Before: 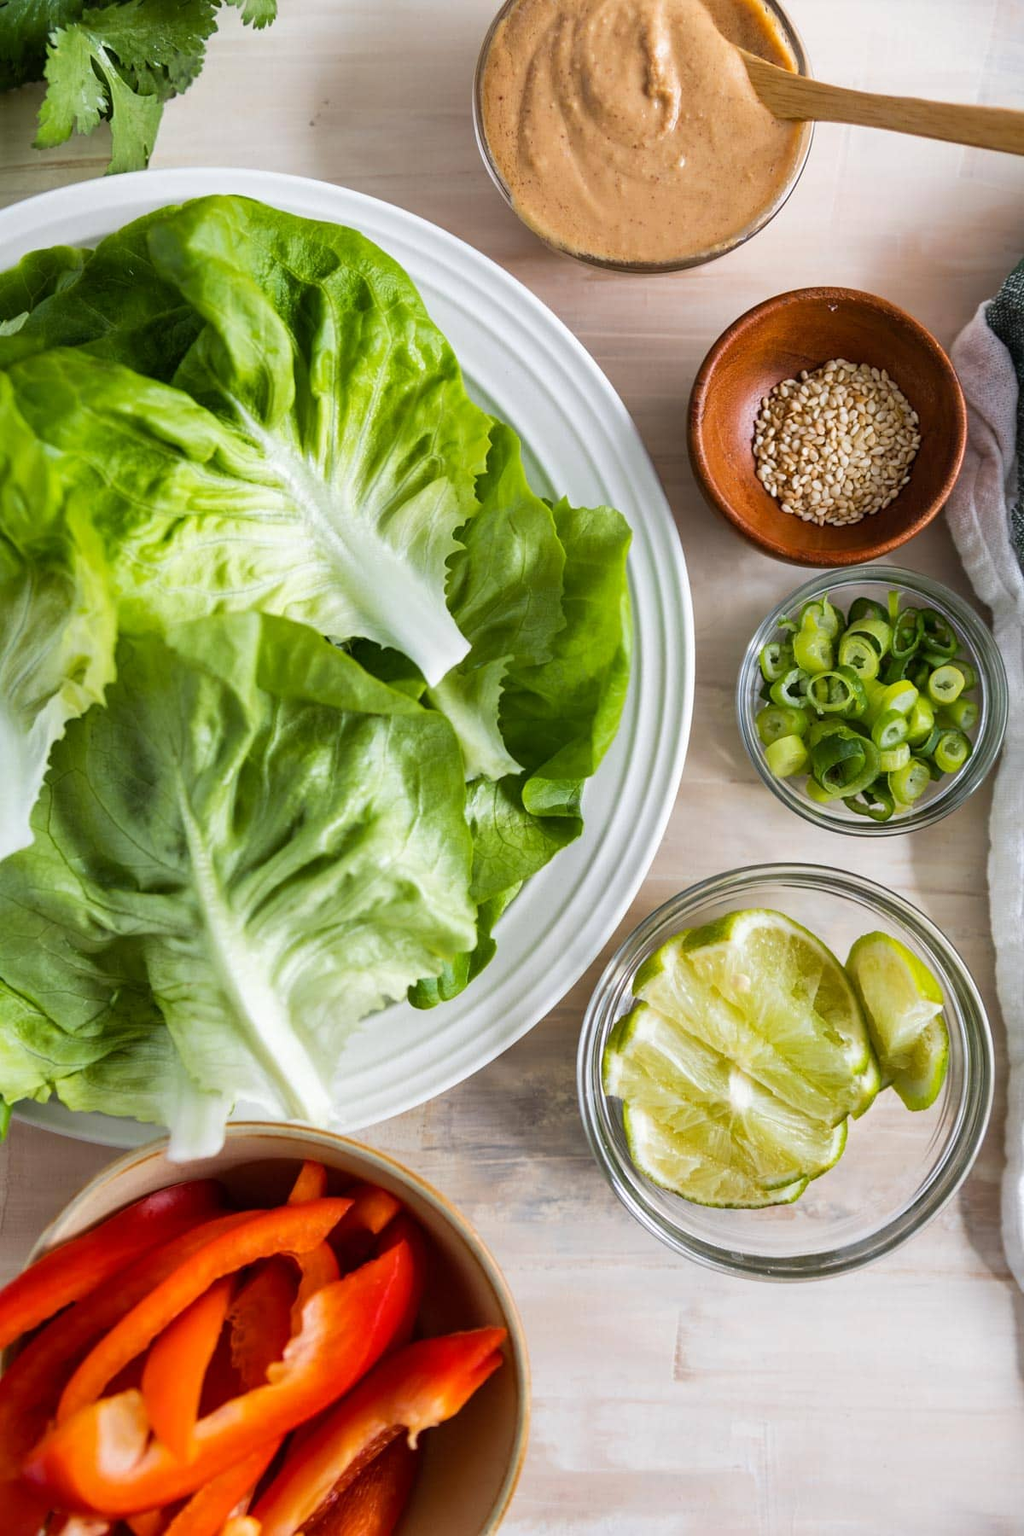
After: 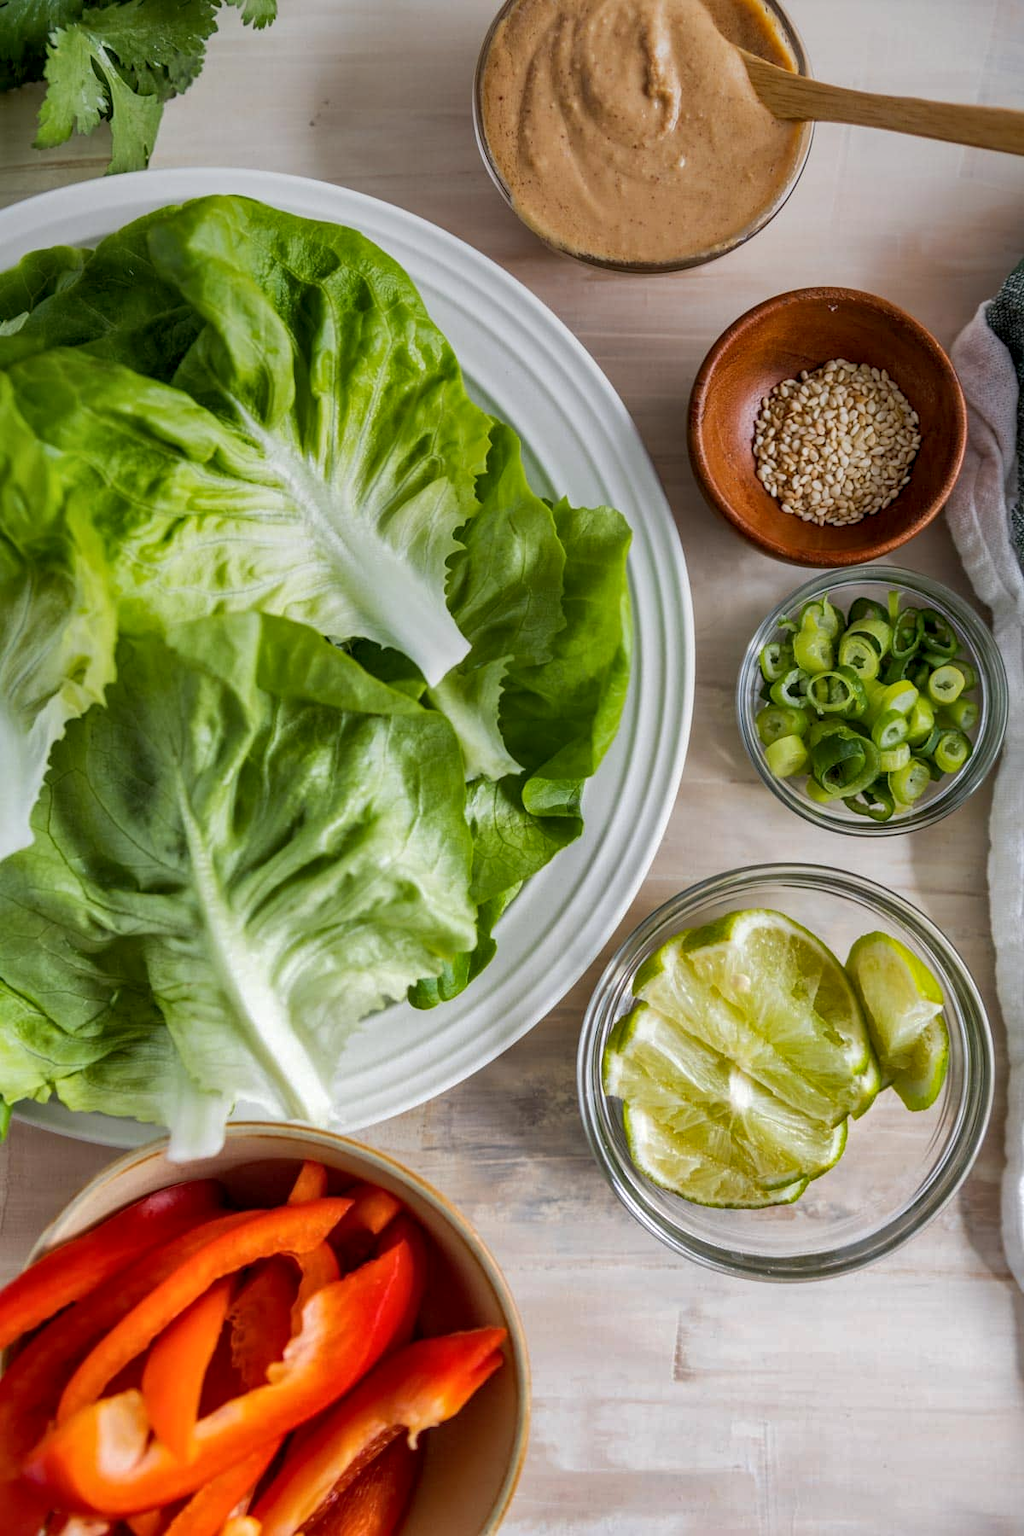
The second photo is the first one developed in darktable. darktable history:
shadows and highlights: on, module defaults
local contrast: detail 130%
graduated density: on, module defaults
